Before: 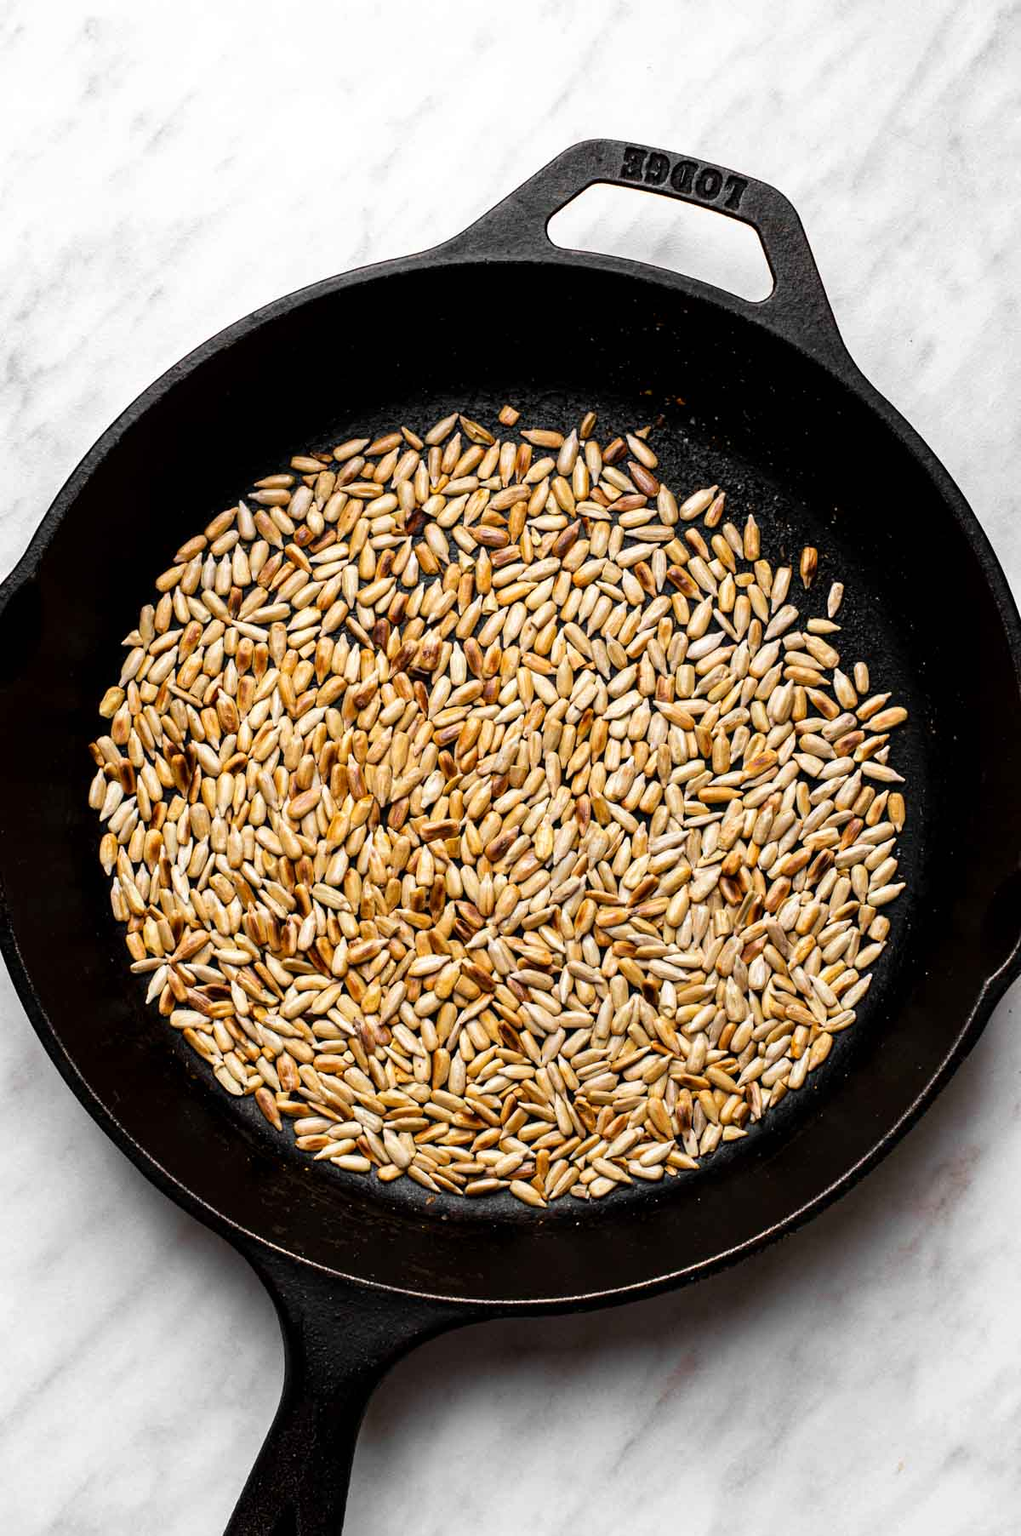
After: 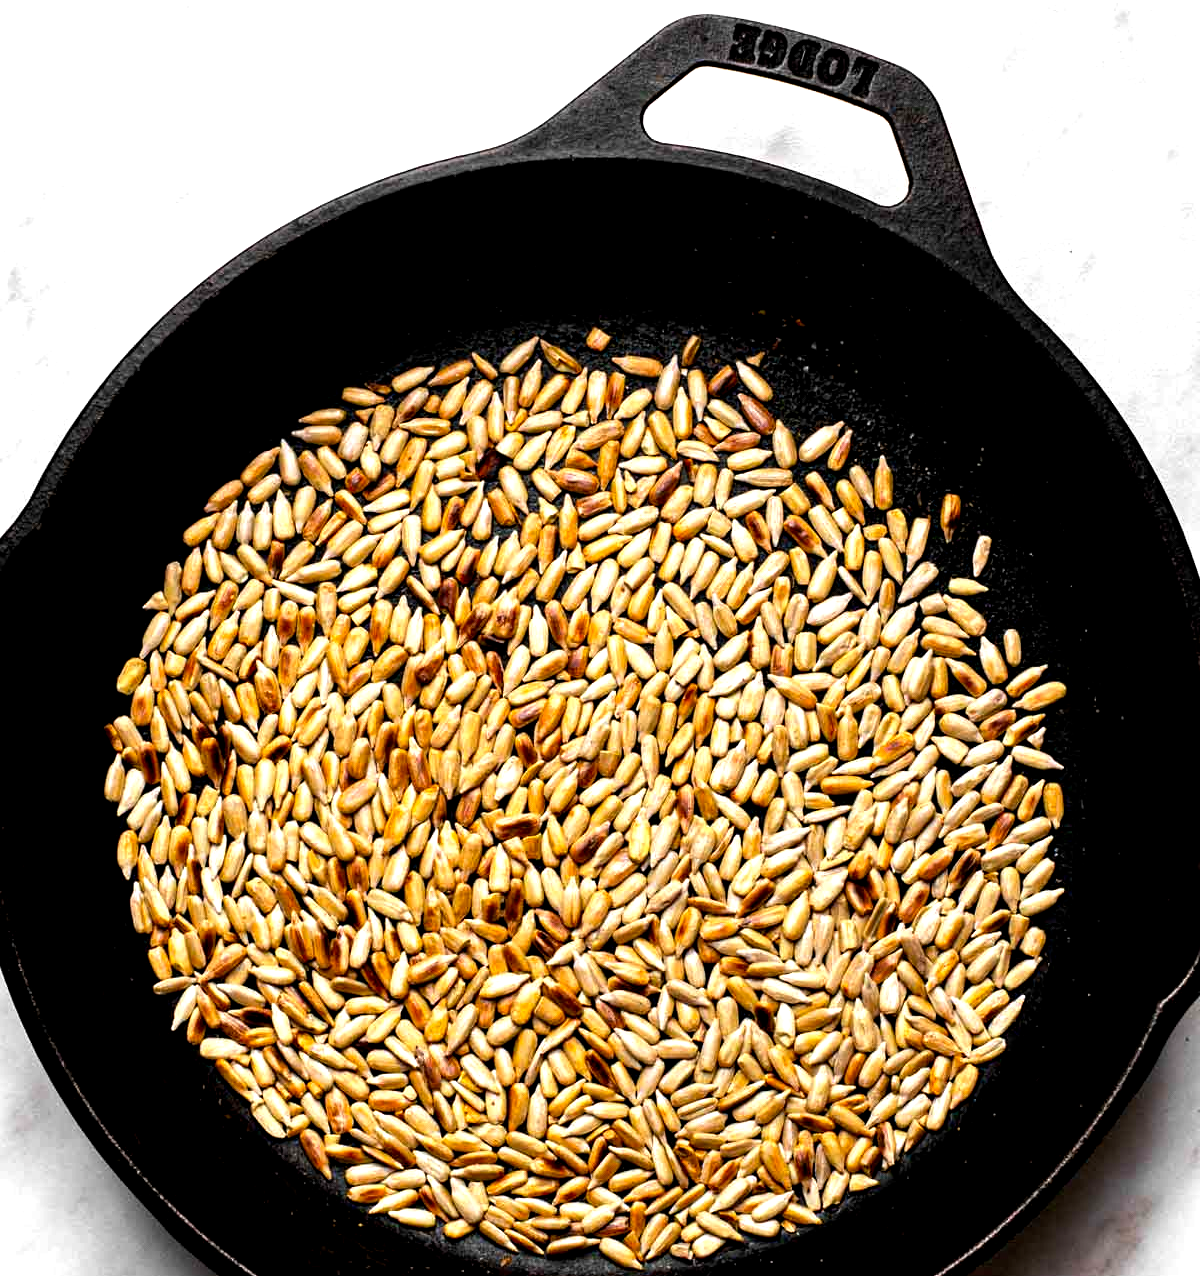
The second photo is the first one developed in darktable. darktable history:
color balance: lift [0.991, 1, 1, 1], gamma [0.996, 1, 1, 1], input saturation 98.52%, contrast 20.34%, output saturation 103.72%
crop and rotate: top 8.293%, bottom 20.996%
